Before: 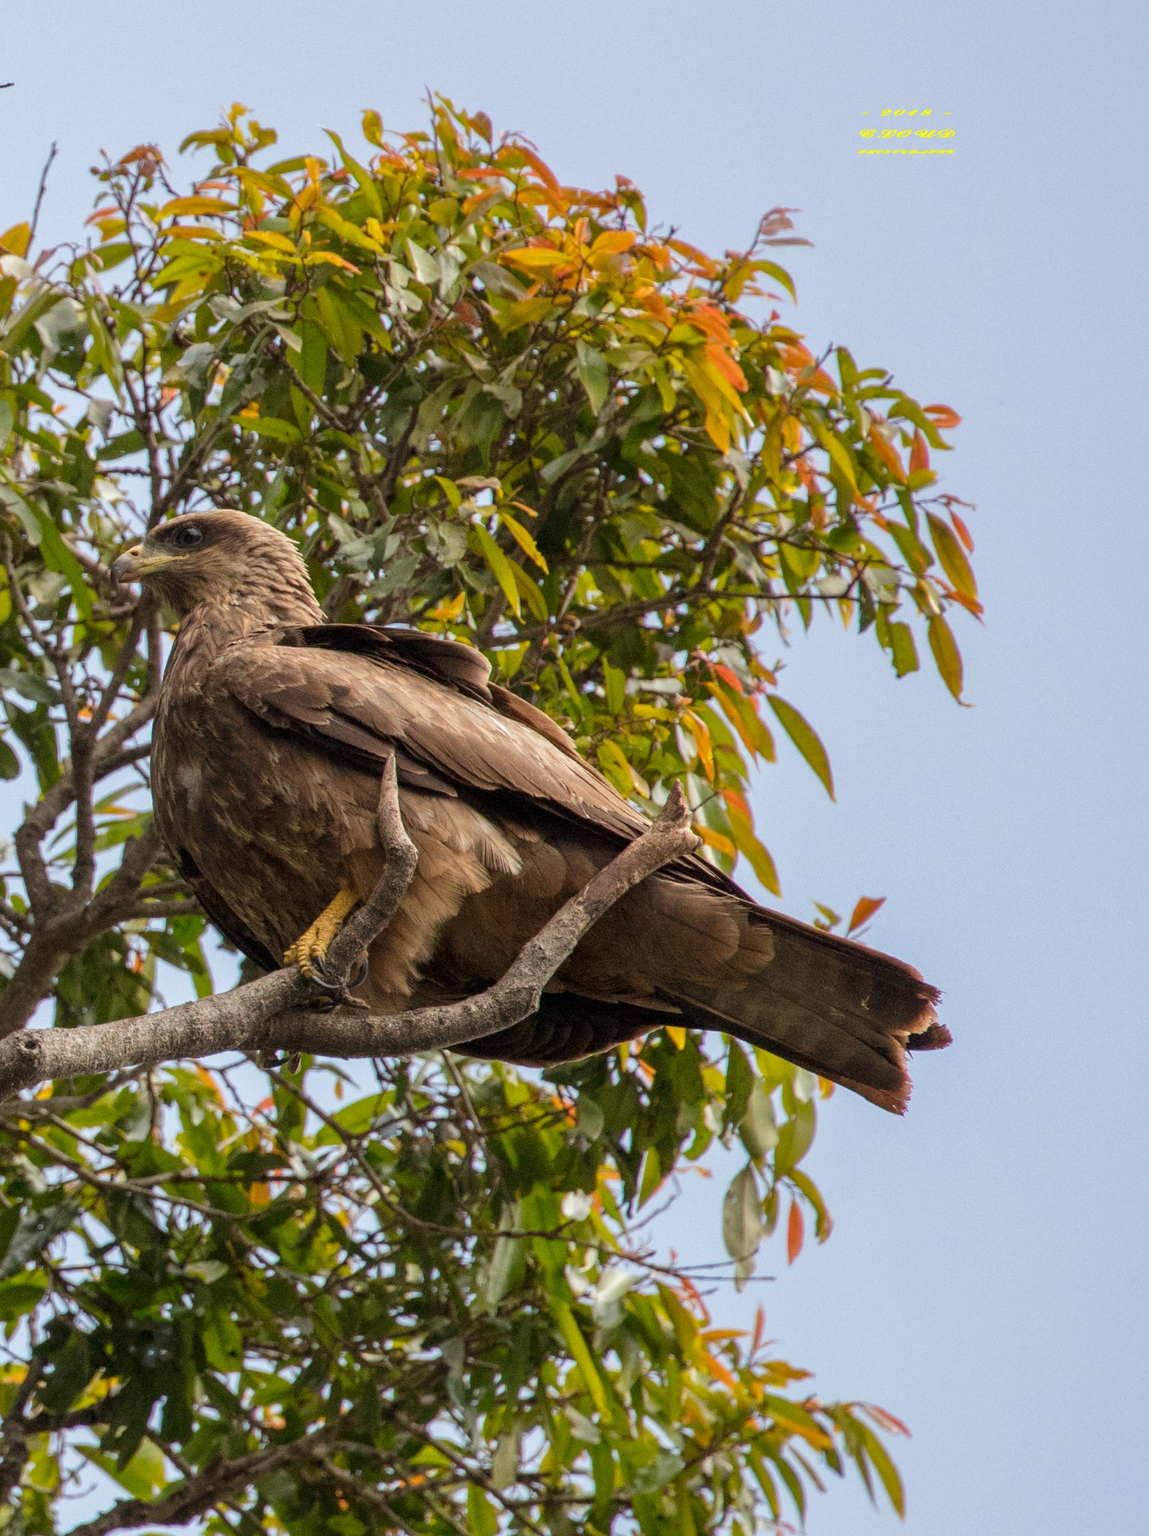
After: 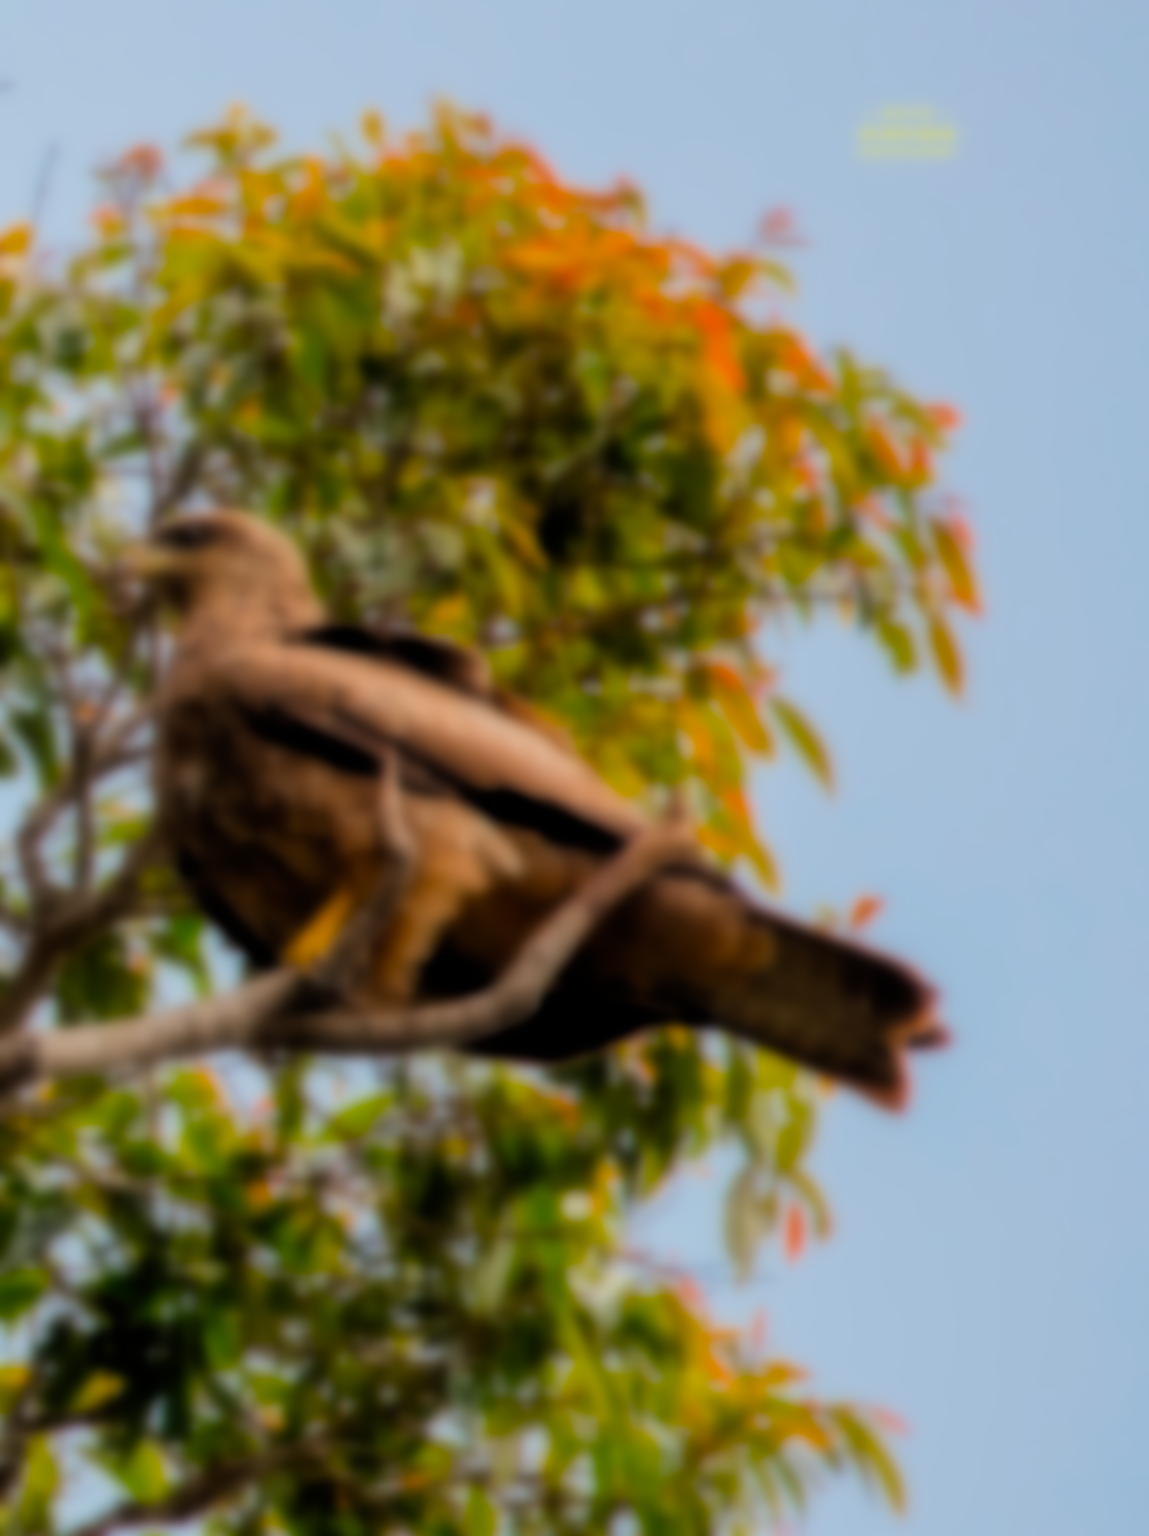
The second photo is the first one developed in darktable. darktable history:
lowpass: on, module defaults
filmic rgb: black relative exposure -7.75 EV, white relative exposure 4.4 EV, threshold 3 EV, target black luminance 0%, hardness 3.76, latitude 50.51%, contrast 1.074, highlights saturation mix 10%, shadows ↔ highlights balance -0.22%, color science v4 (2020), enable highlight reconstruction true
